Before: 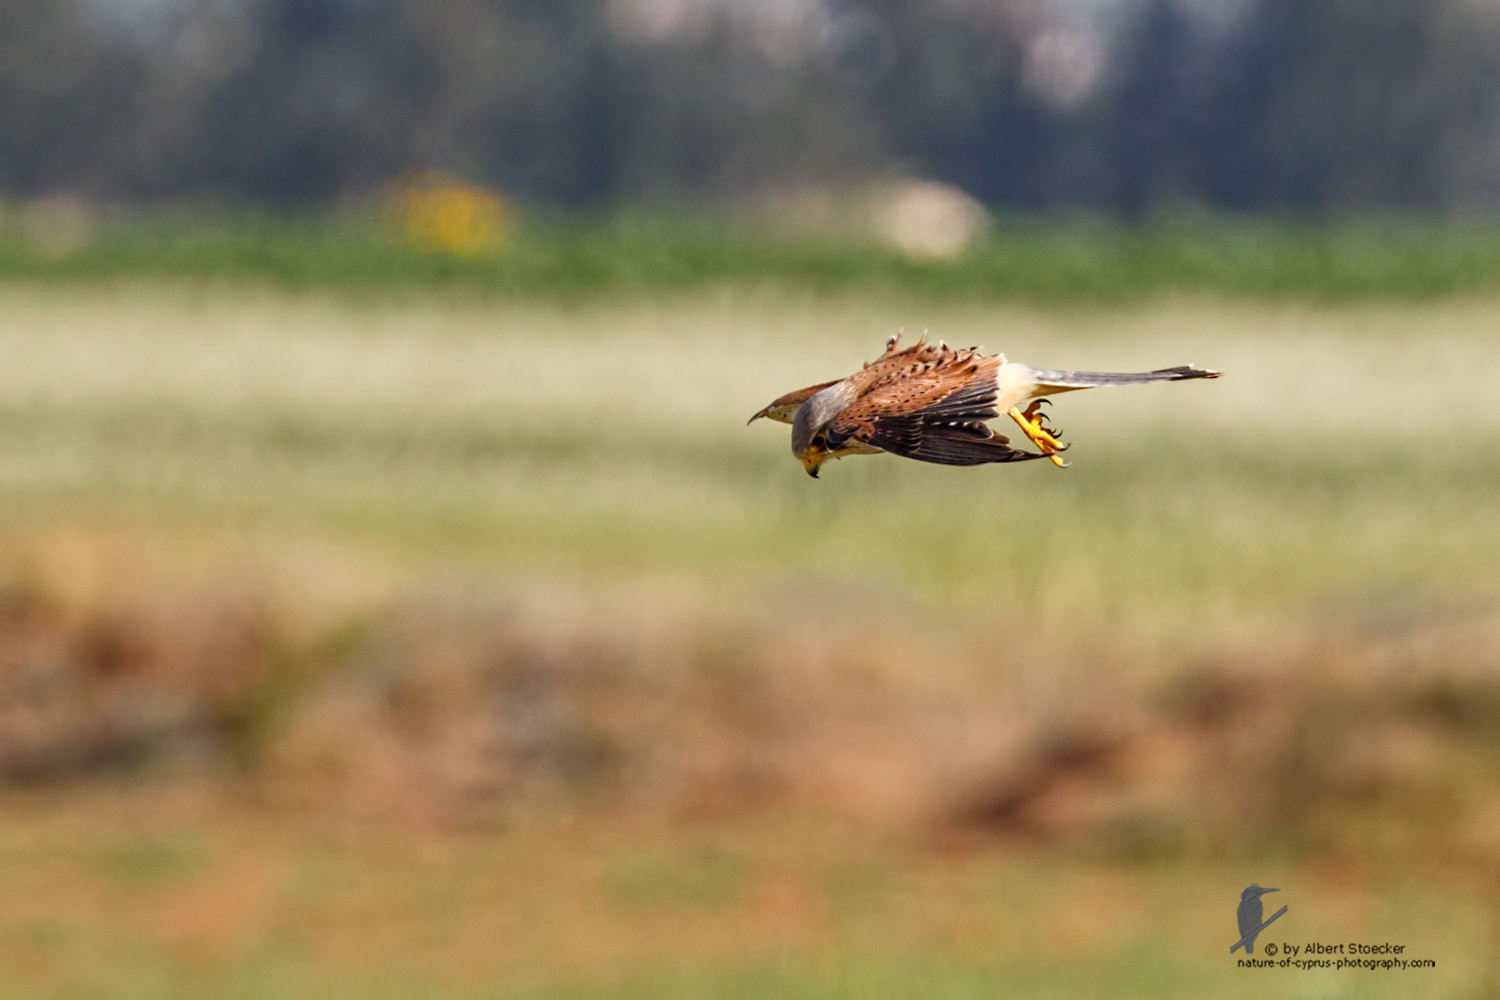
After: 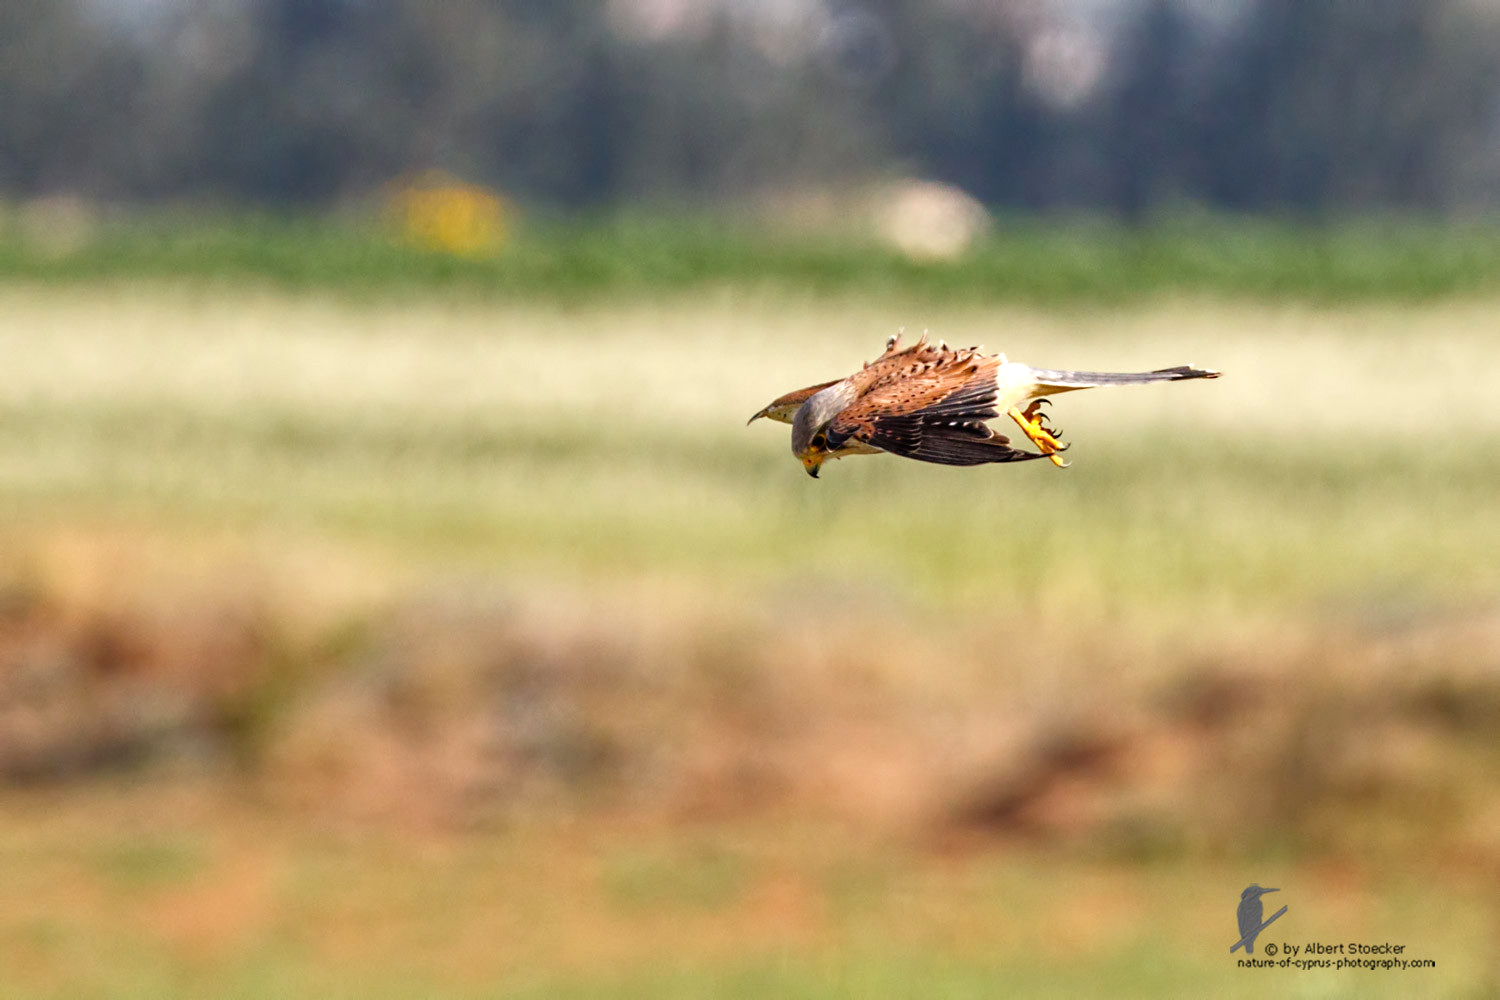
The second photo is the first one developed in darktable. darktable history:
tone equalizer: -8 EV -0.386 EV, -7 EV -0.381 EV, -6 EV -0.334 EV, -5 EV -0.224 EV, -3 EV 0.203 EV, -2 EV 0.359 EV, -1 EV 0.409 EV, +0 EV 0.428 EV
